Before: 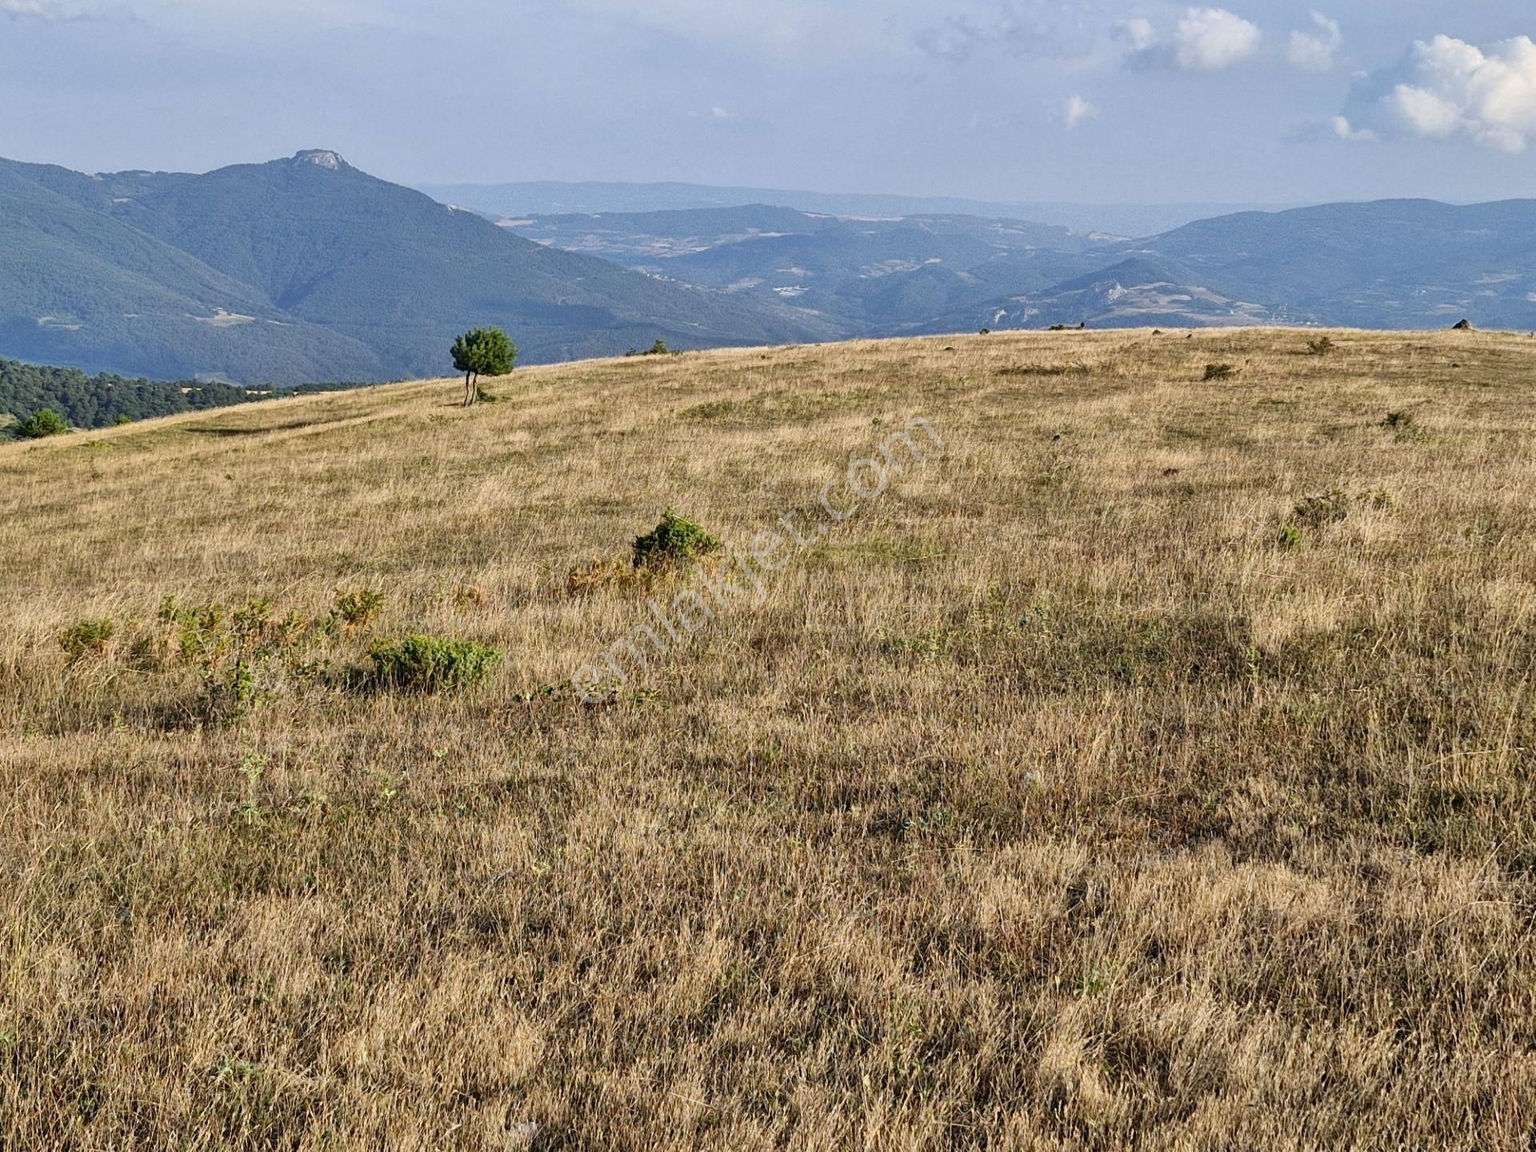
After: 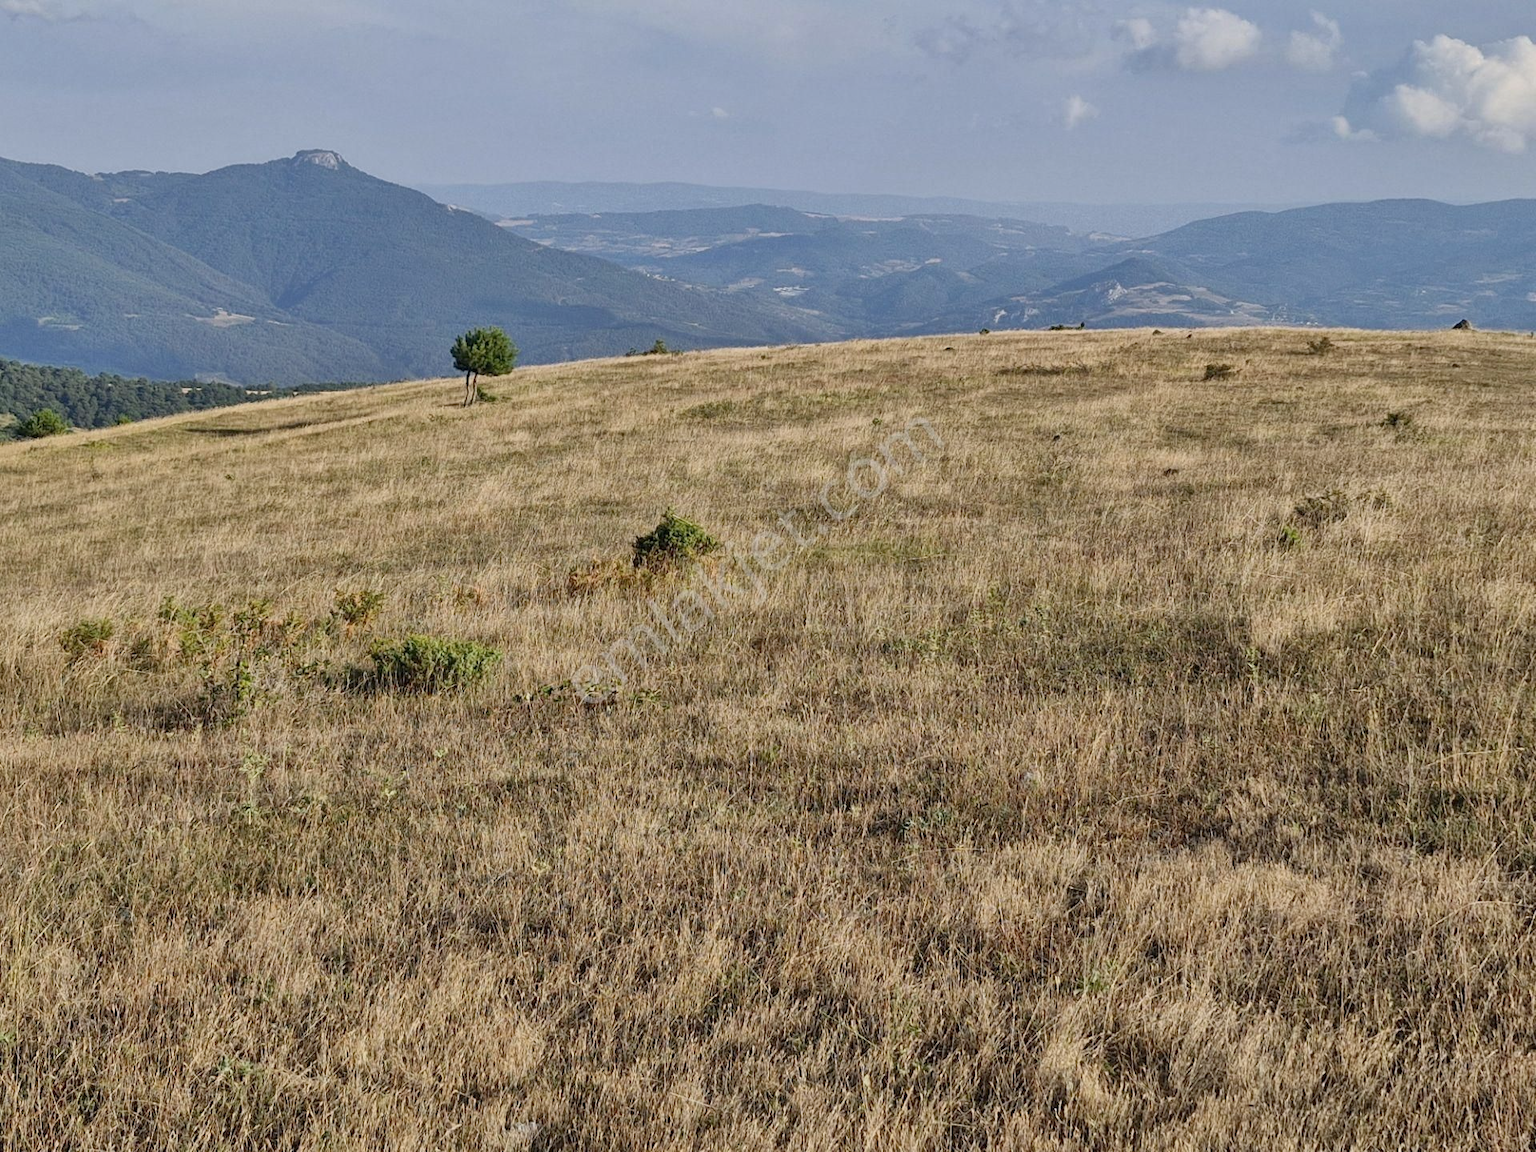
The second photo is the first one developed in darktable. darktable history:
color balance: contrast -15%
shadows and highlights: radius 264.75, soften with gaussian
